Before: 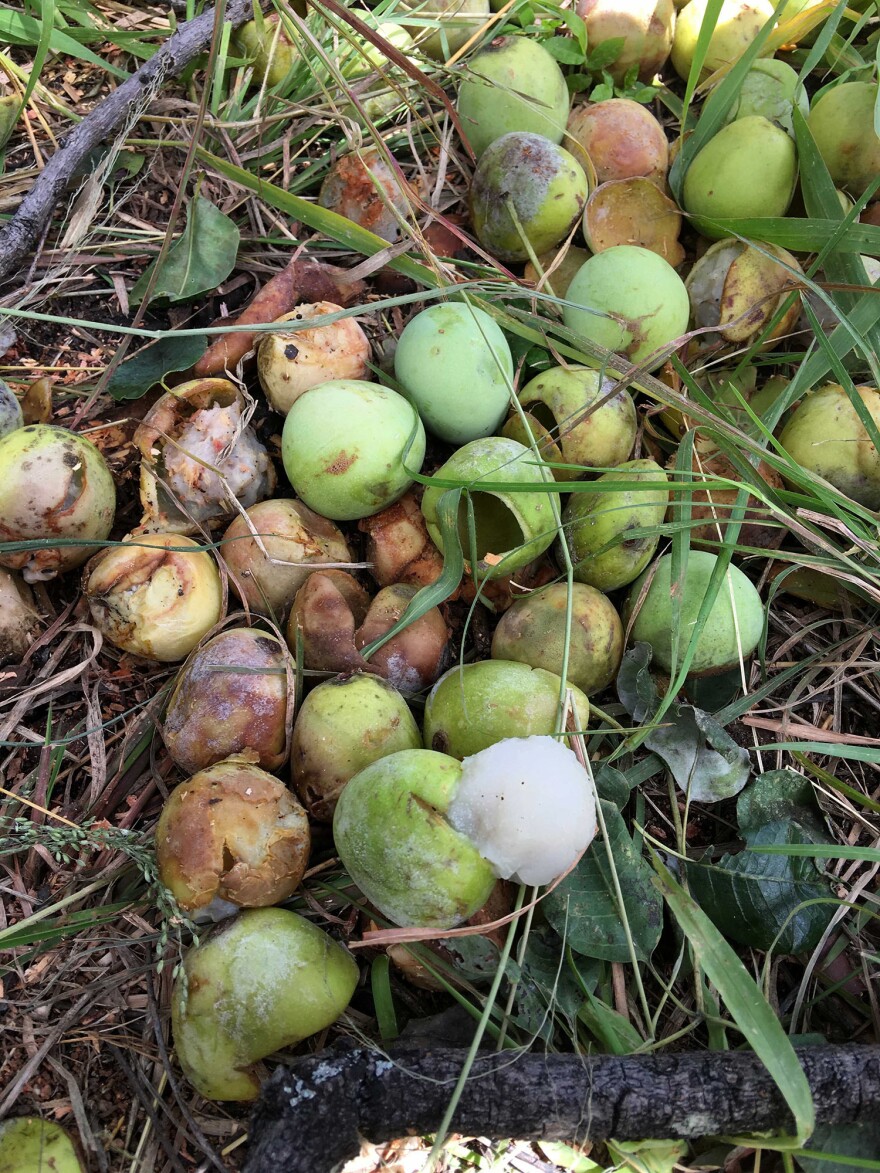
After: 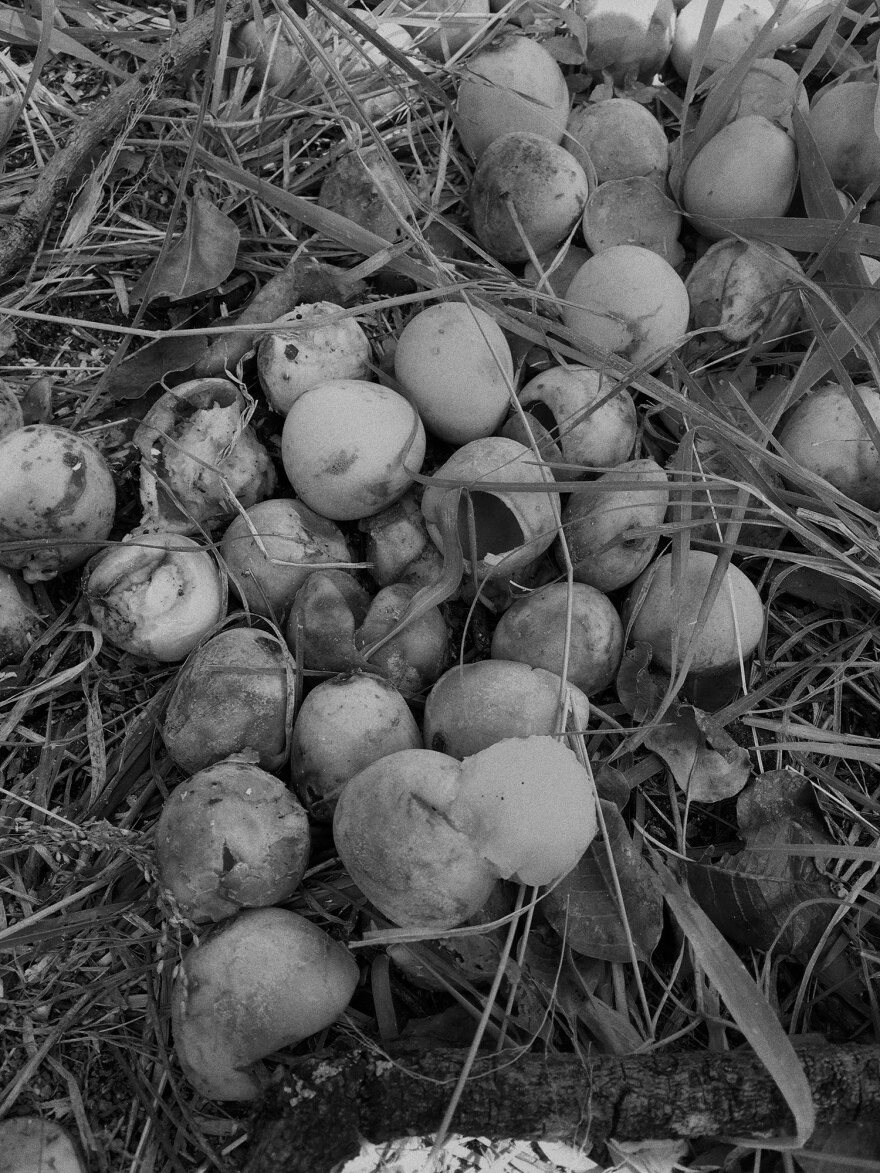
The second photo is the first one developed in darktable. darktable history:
grain: coarseness 0.47 ISO
monochrome: a 79.32, b 81.83, size 1.1
